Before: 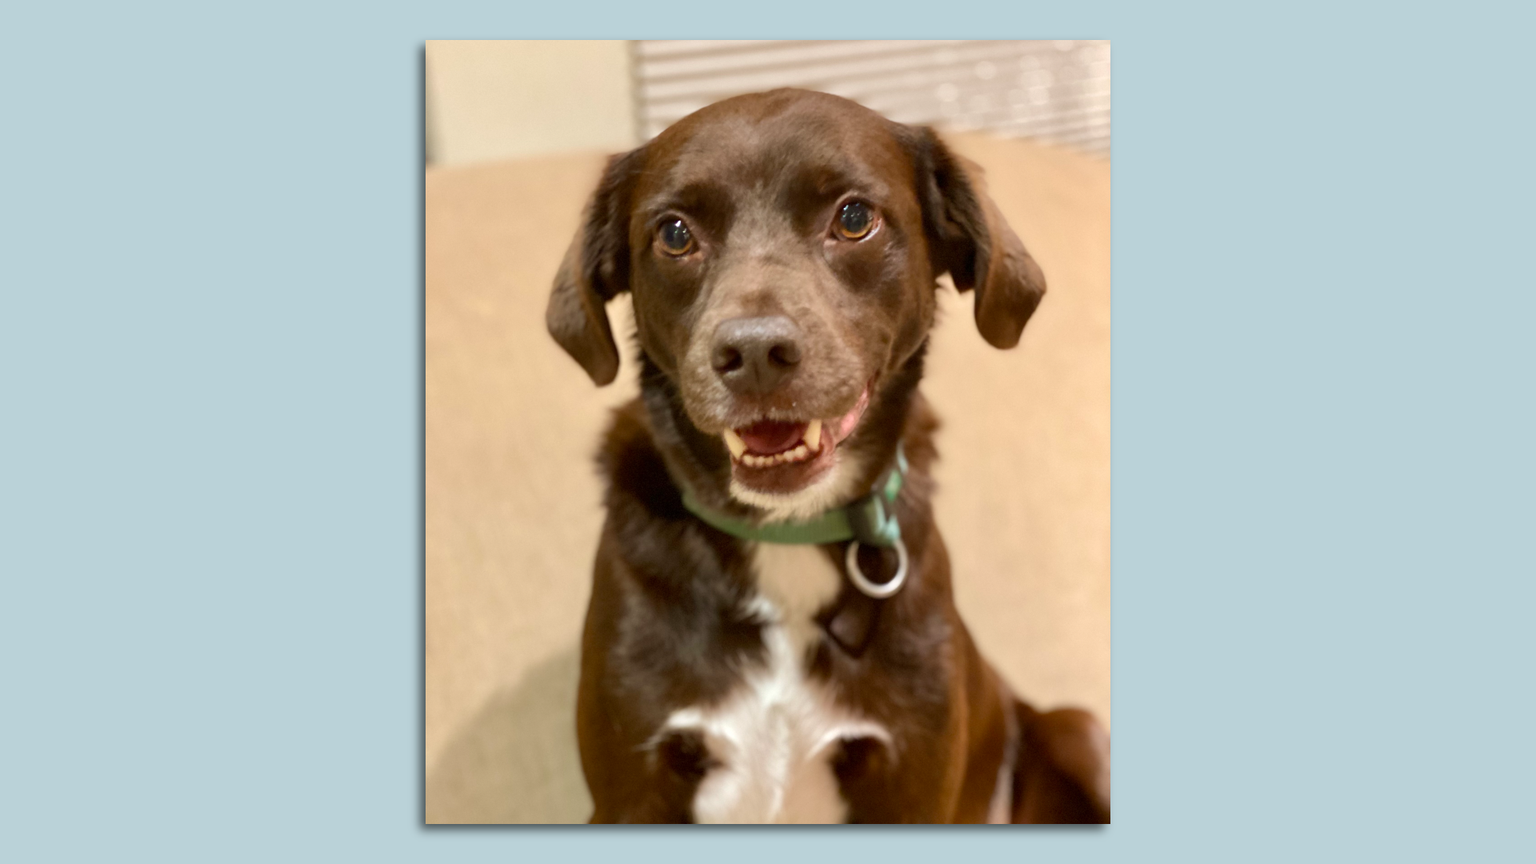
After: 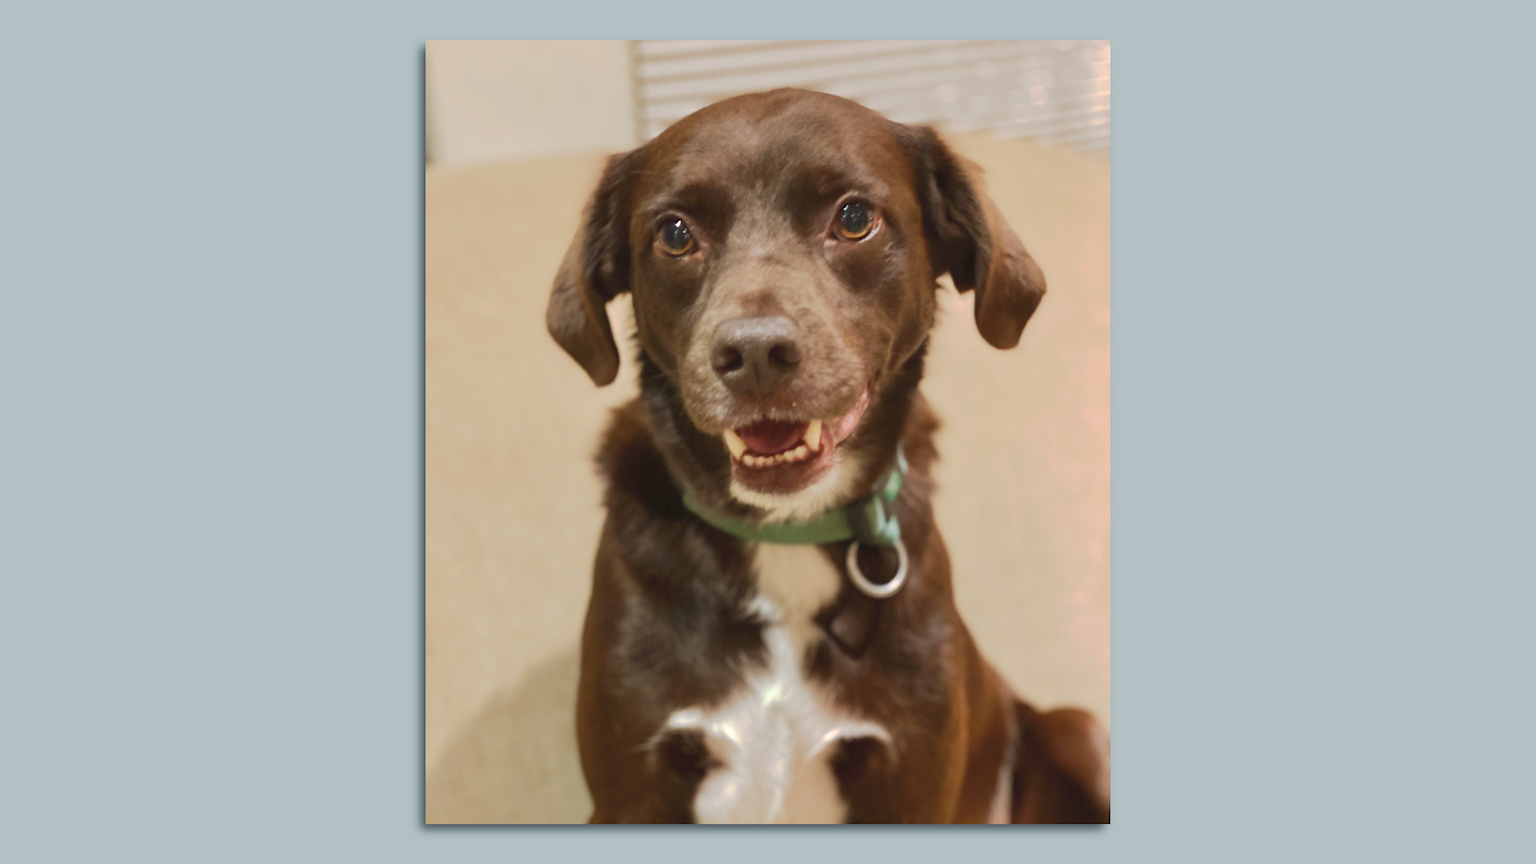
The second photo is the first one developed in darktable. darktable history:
tone curve: curves: ch0 [(0, 0) (0.003, 0.08) (0.011, 0.088) (0.025, 0.104) (0.044, 0.122) (0.069, 0.141) (0.1, 0.161) (0.136, 0.181) (0.177, 0.209) (0.224, 0.246) (0.277, 0.293) (0.335, 0.343) (0.399, 0.399) (0.468, 0.464) (0.543, 0.54) (0.623, 0.616) (0.709, 0.694) (0.801, 0.757) (0.898, 0.821) (1, 1)], preserve colors none
